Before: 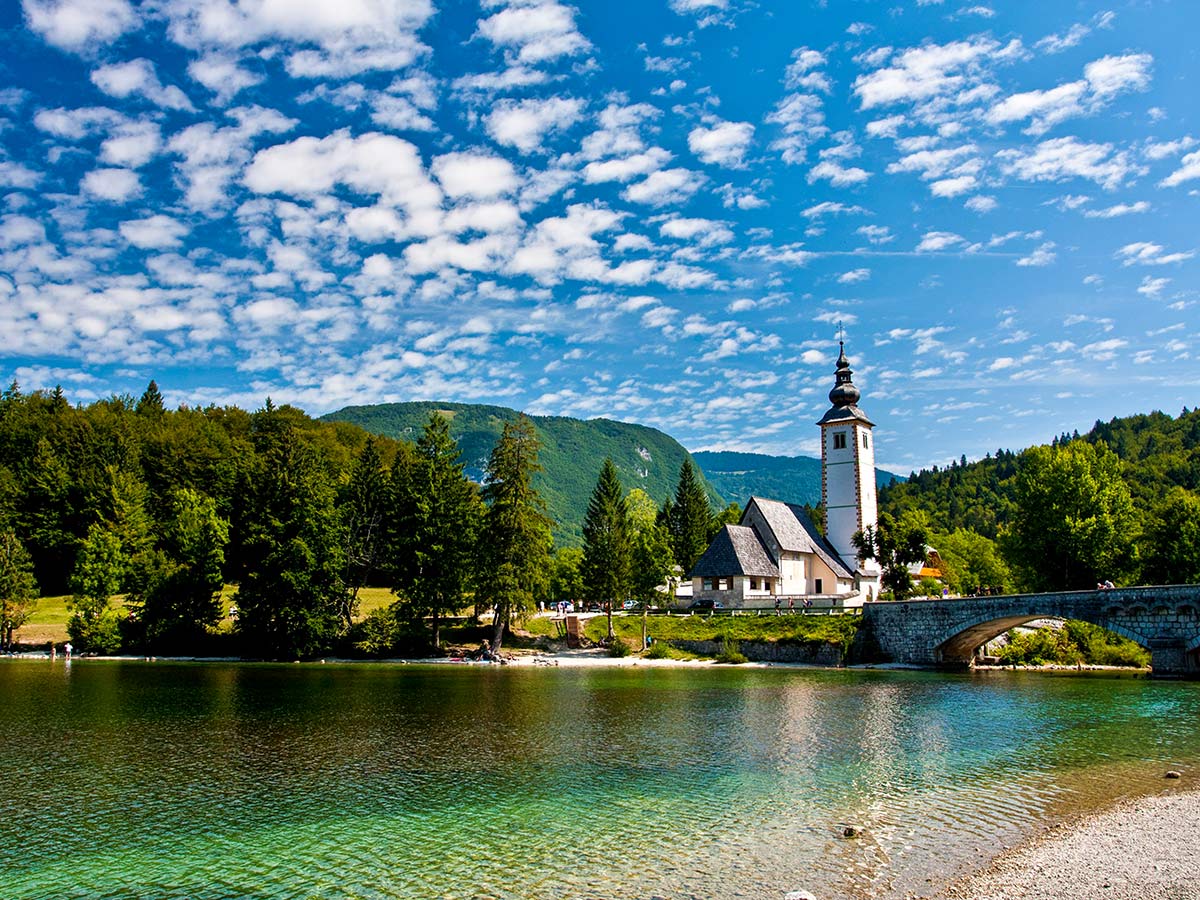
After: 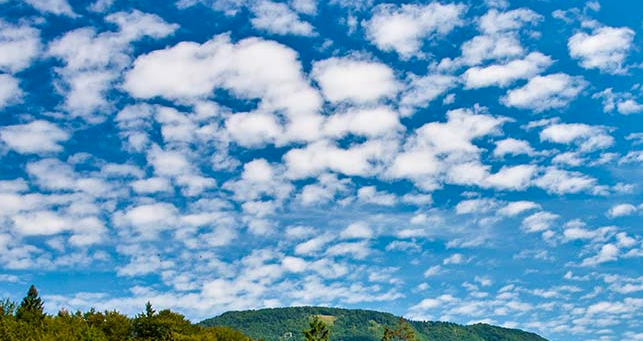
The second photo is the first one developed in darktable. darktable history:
crop: left 10.077%, top 10.617%, right 36.29%, bottom 51.448%
shadows and highlights: shadows 20.91, highlights -36.33, soften with gaussian
